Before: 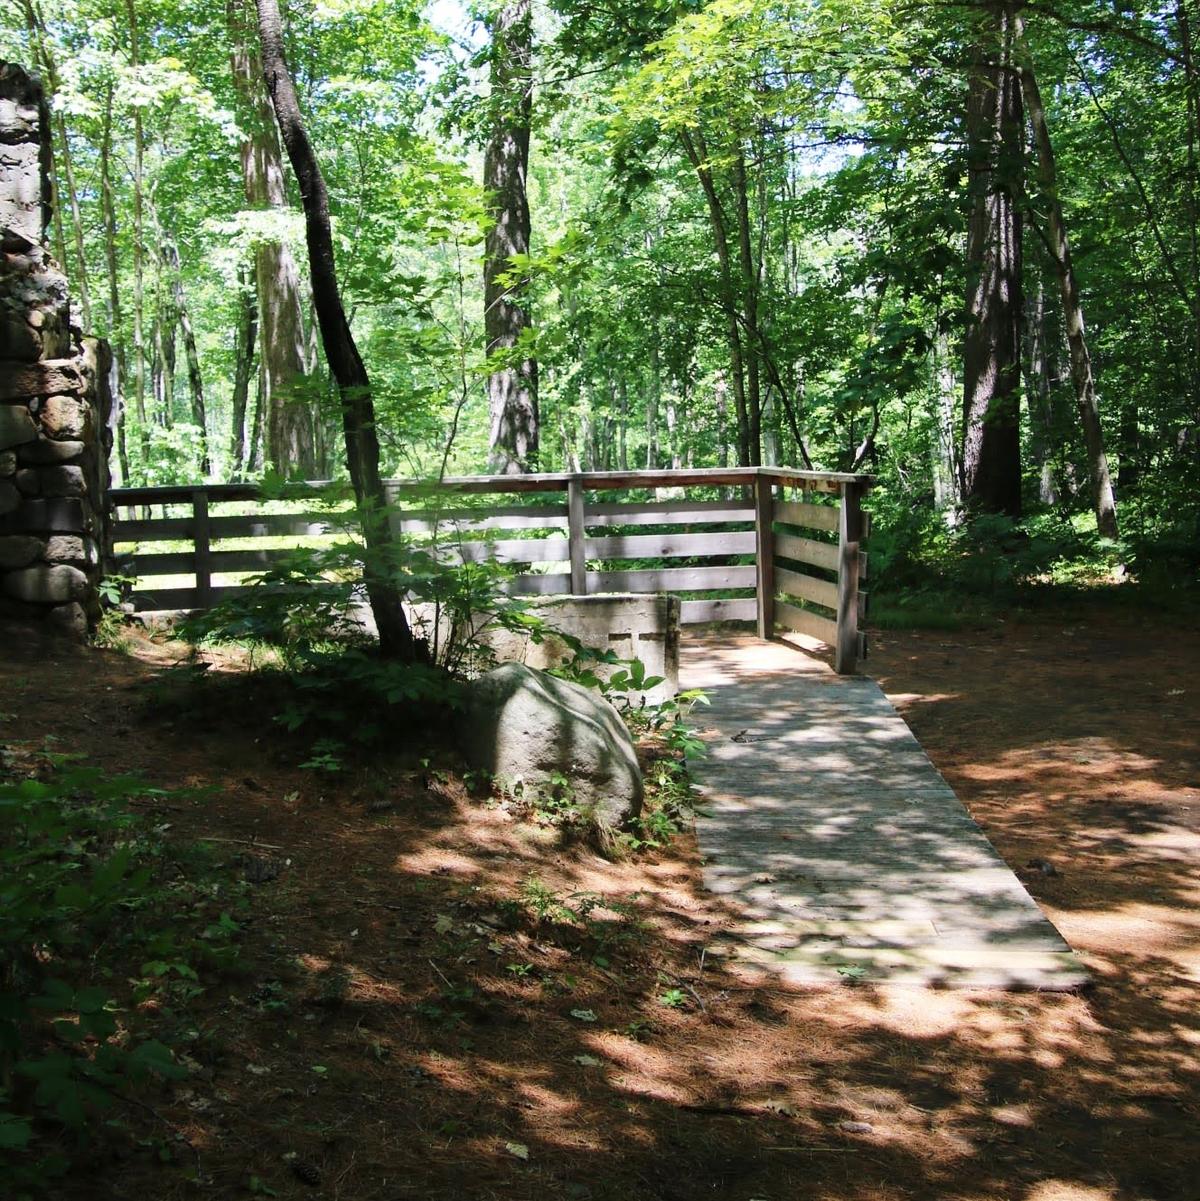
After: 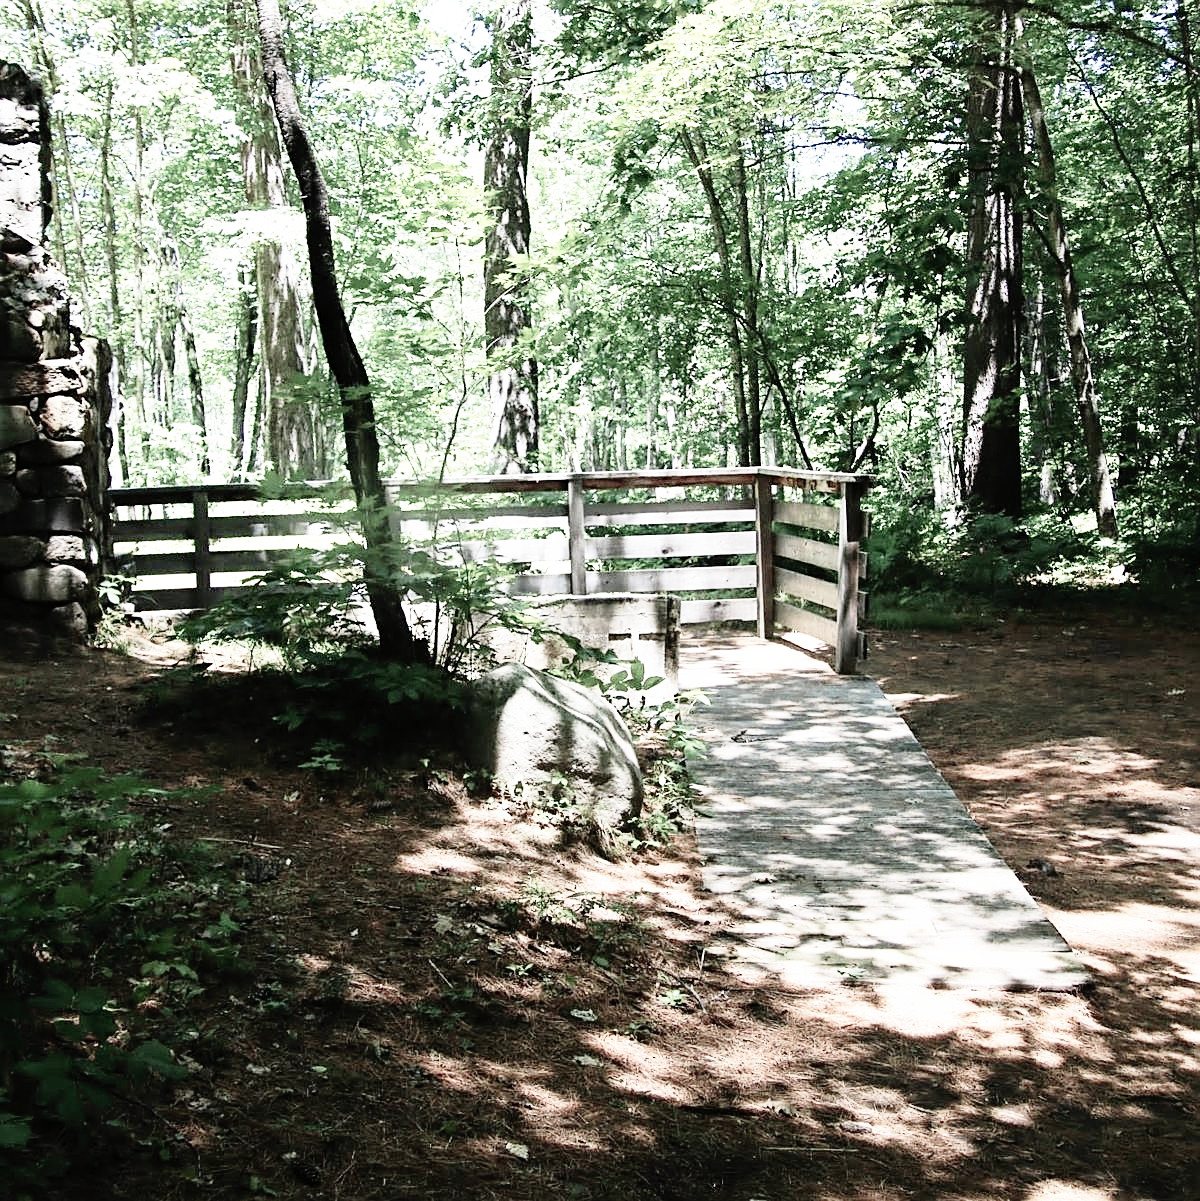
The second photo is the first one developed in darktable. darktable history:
color balance rgb: perceptual saturation grading › global saturation -28.302%, perceptual saturation grading › highlights -20.511%, perceptual saturation grading › mid-tones -23.649%, perceptual saturation grading › shadows -24.04%
sharpen: on, module defaults
base curve: curves: ch0 [(0, 0) (0.012, 0.01) (0.073, 0.168) (0.31, 0.711) (0.645, 0.957) (1, 1)], preserve colors none
